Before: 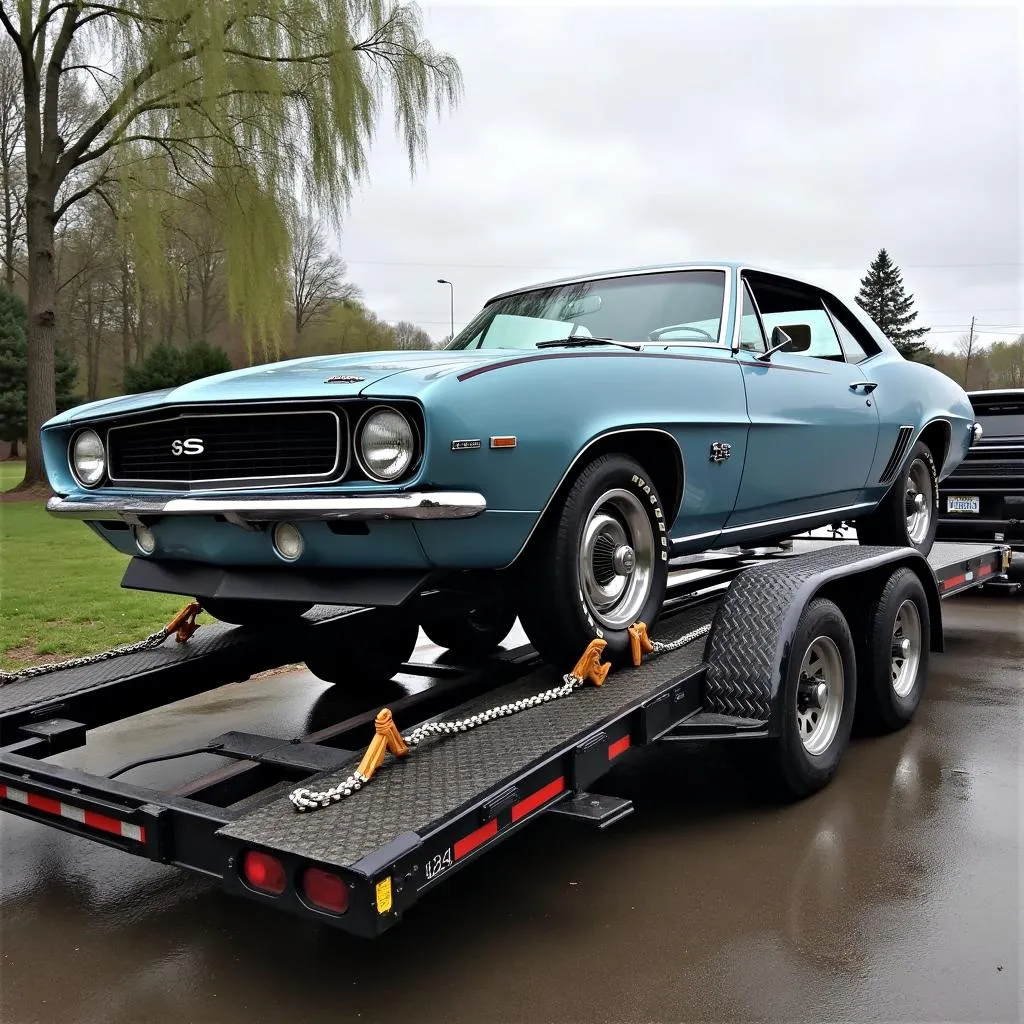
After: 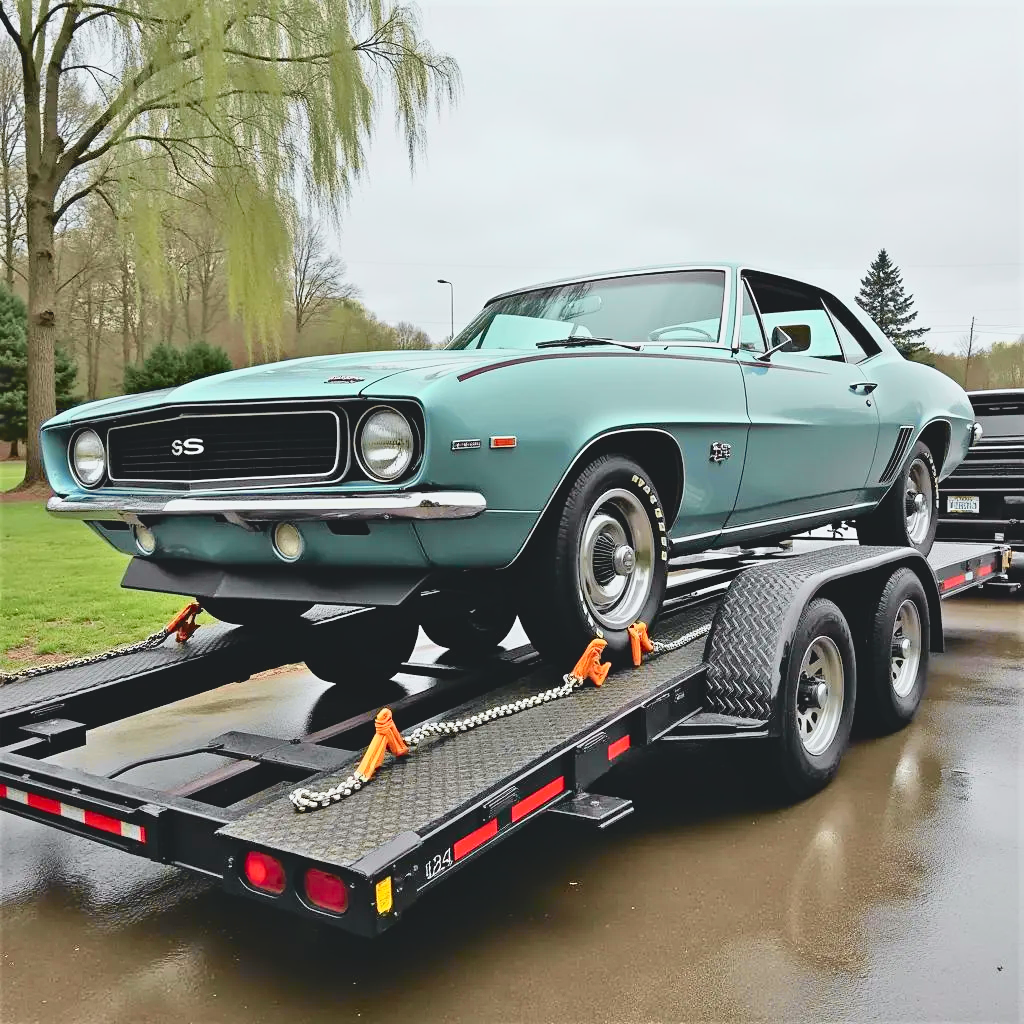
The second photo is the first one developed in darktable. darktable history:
tone curve: curves: ch0 [(0, 0.11) (0.181, 0.223) (0.405, 0.46) (0.456, 0.528) (0.634, 0.728) (0.877, 0.89) (0.984, 0.935)]; ch1 [(0, 0.052) (0.443, 0.43) (0.492, 0.485) (0.566, 0.579) (0.595, 0.625) (0.608, 0.654) (0.65, 0.708) (1, 0.961)]; ch2 [(0, 0) (0.33, 0.301) (0.421, 0.443) (0.447, 0.489) (0.495, 0.492) (0.537, 0.57) (0.586, 0.591) (0.663, 0.686) (1, 1)], color space Lab, independent channels, preserve colors none
tone equalizer: -7 EV 0.162 EV, -6 EV 0.582 EV, -5 EV 1.11 EV, -4 EV 1.3 EV, -3 EV 1.15 EV, -2 EV 0.6 EV, -1 EV 0.167 EV
sharpen: amount 0.204
